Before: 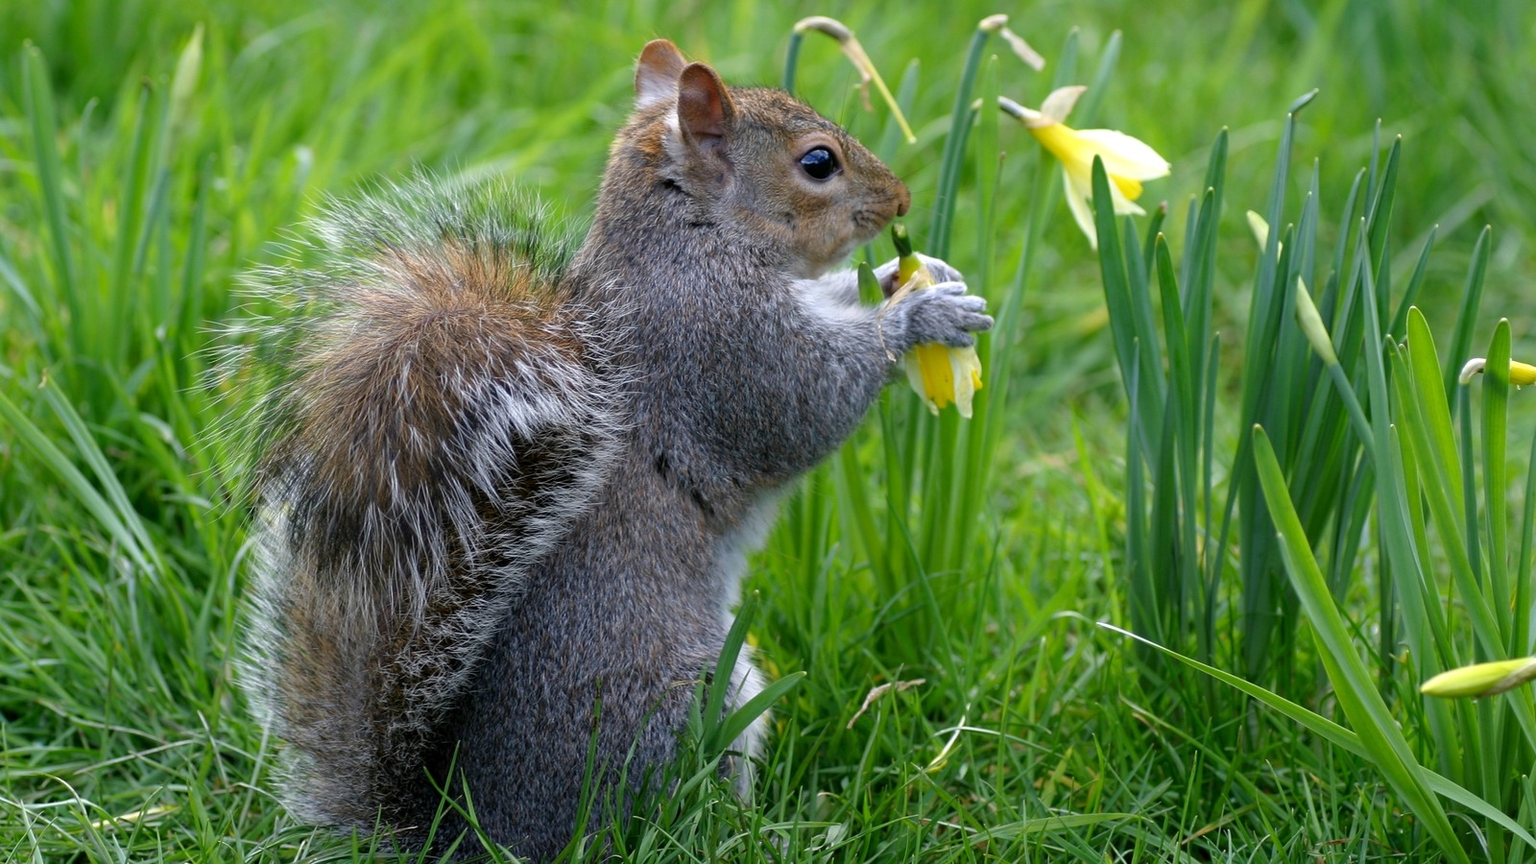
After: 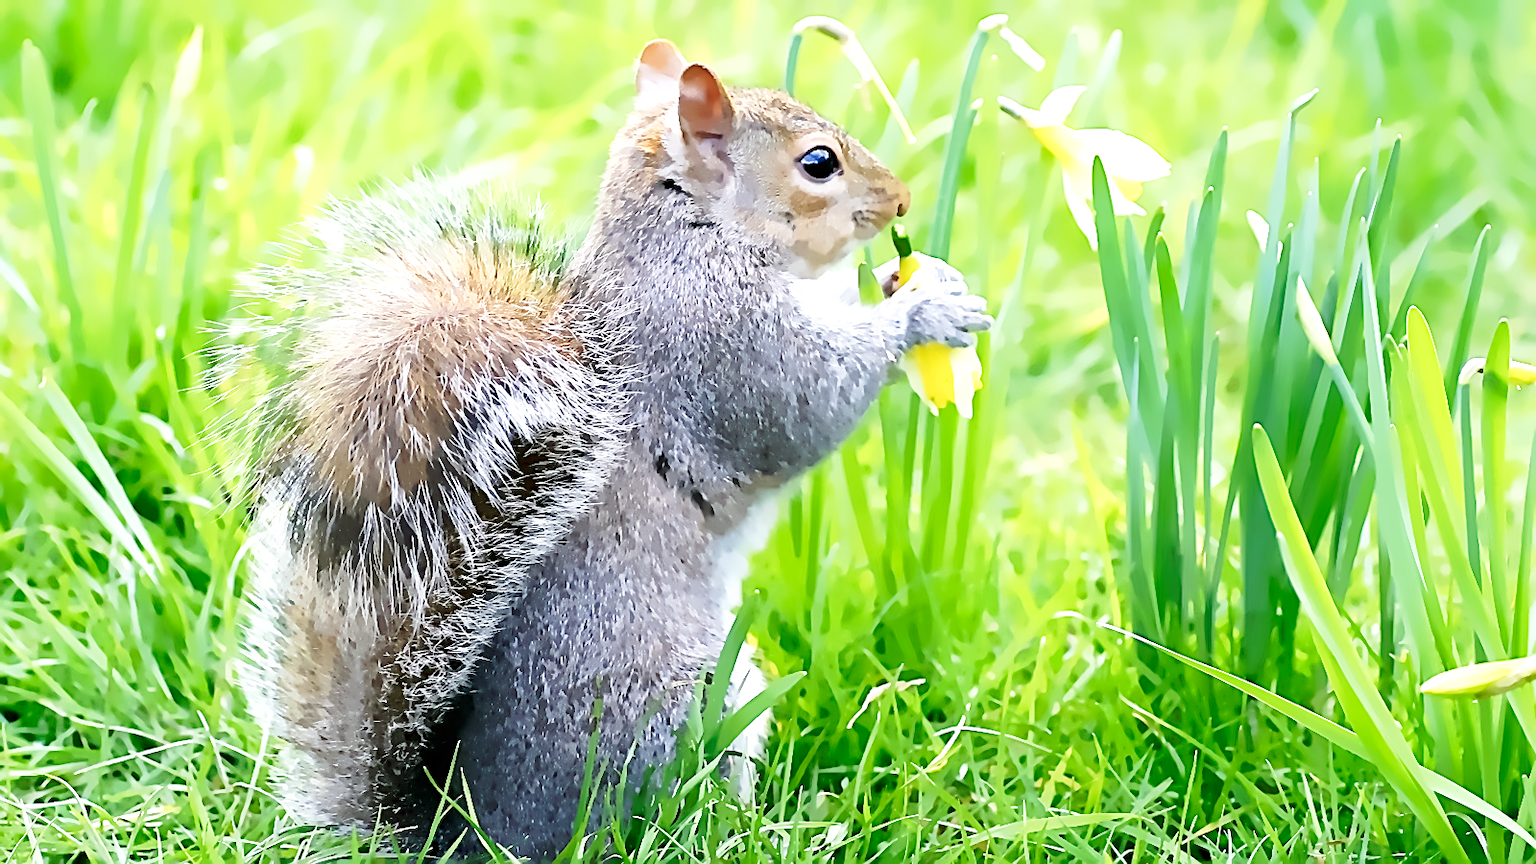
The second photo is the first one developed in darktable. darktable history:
base curve: curves: ch0 [(0, 0) (0.005, 0.002) (0.15, 0.3) (0.4, 0.7) (0.75, 0.95) (1, 1)], preserve colors none
sharpen: amount 1
exposure #1: black level correction 0, exposure 3 EV, compensate highlight preservation false
exposure "1": black level correction 0.001, exposure 1.116 EV, compensate highlight preservation false
denoise (profiled): strength 2, central pixel weight 0, a [-1, 0, 0], y [[0, 0, 0.5 ×5] ×4, [0.5 ×7], [0.5 ×7]], fix various bugs in algorithm false, upgrade profiled transform false, color mode RGB, compensate highlight preservation false | blend: blend mode color, opacity 100%; mask: uniform (no mask)
astrophoto denoise: luma 24%, chroma 95%
